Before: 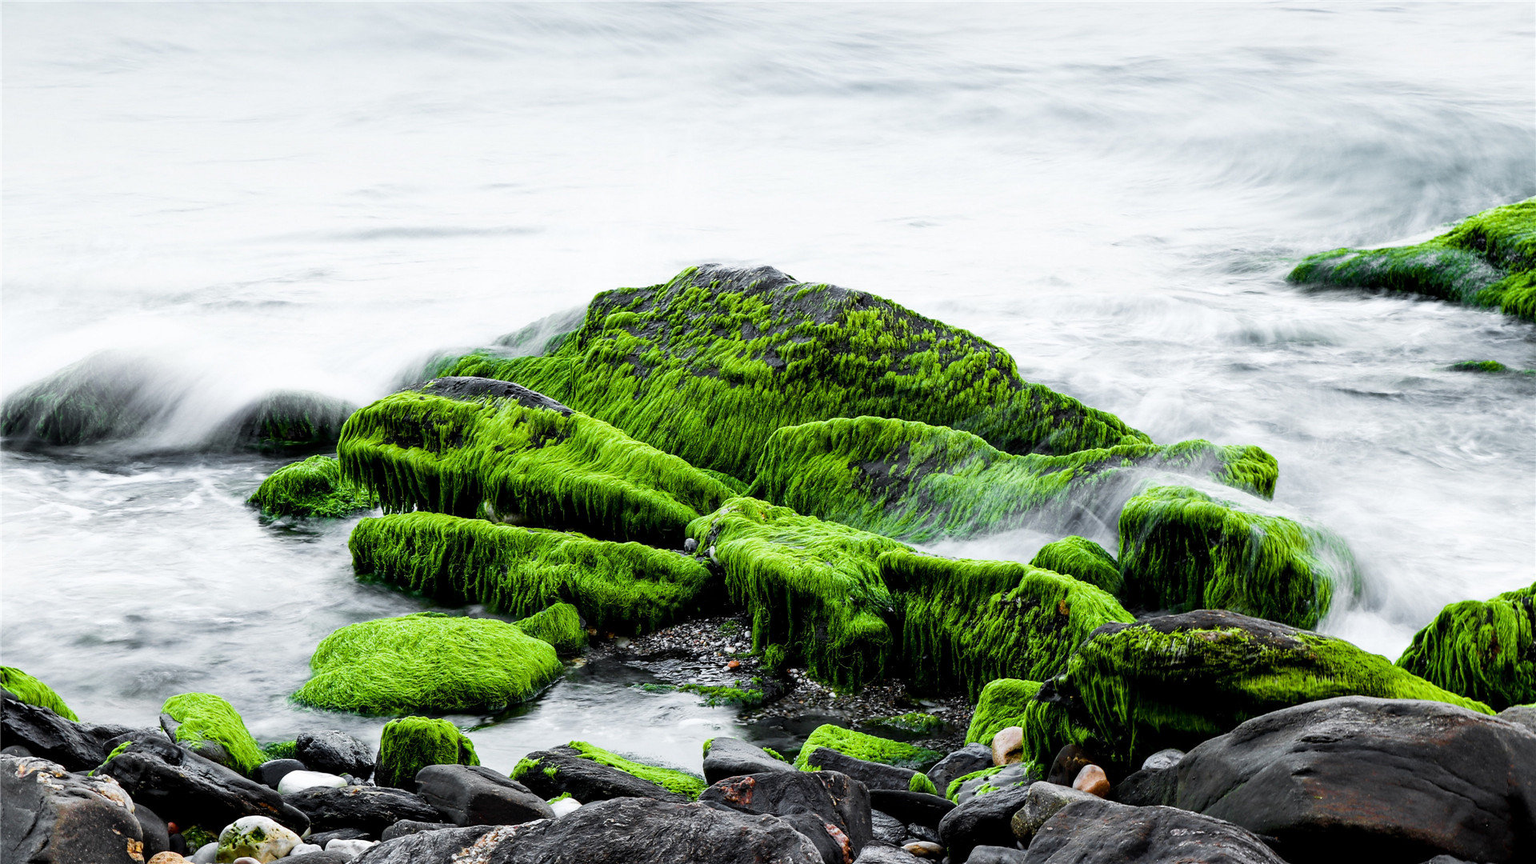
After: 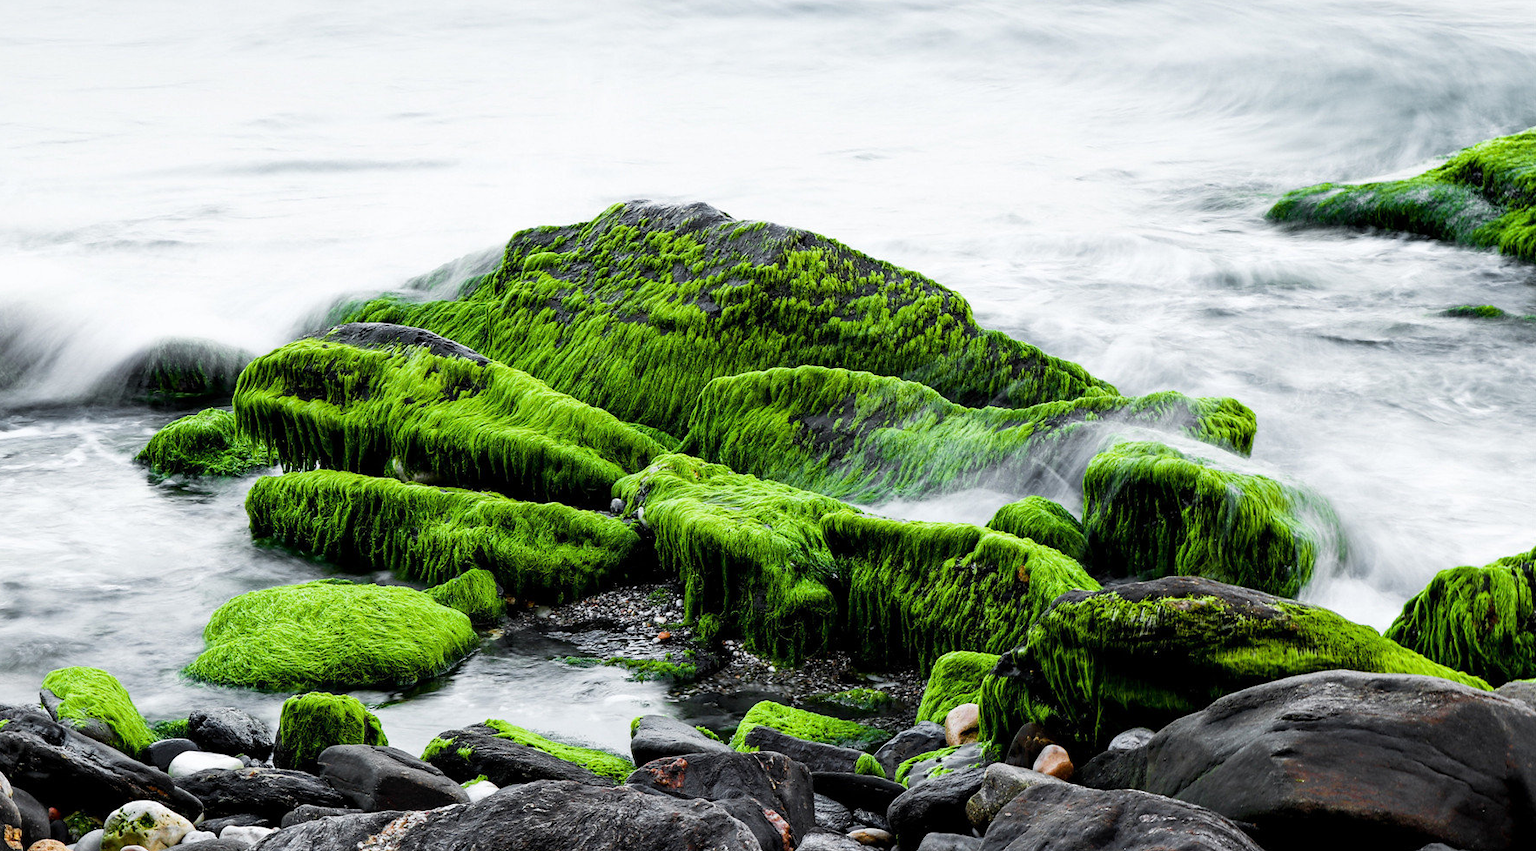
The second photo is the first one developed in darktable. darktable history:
crop and rotate: left 8.055%, top 9.302%
